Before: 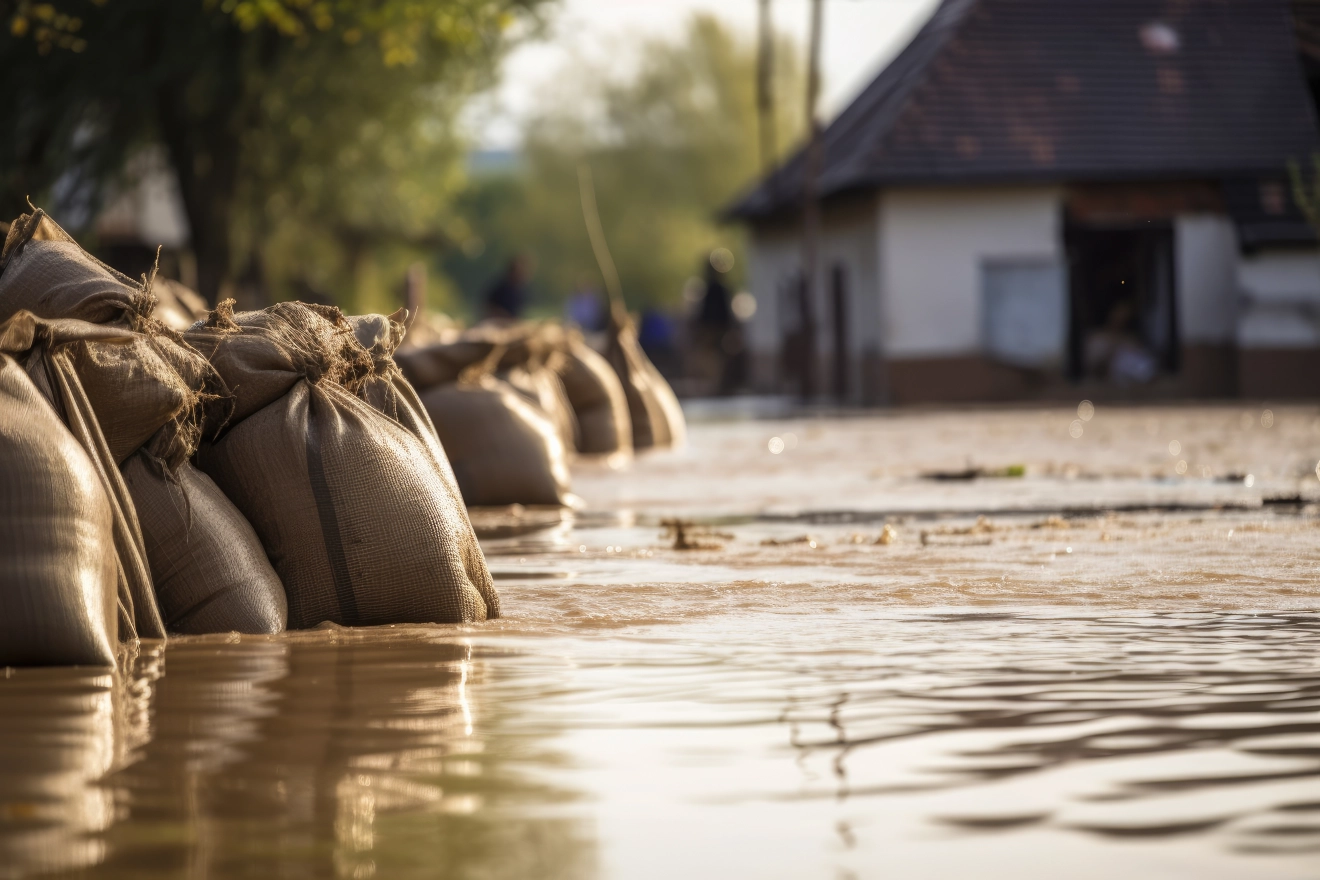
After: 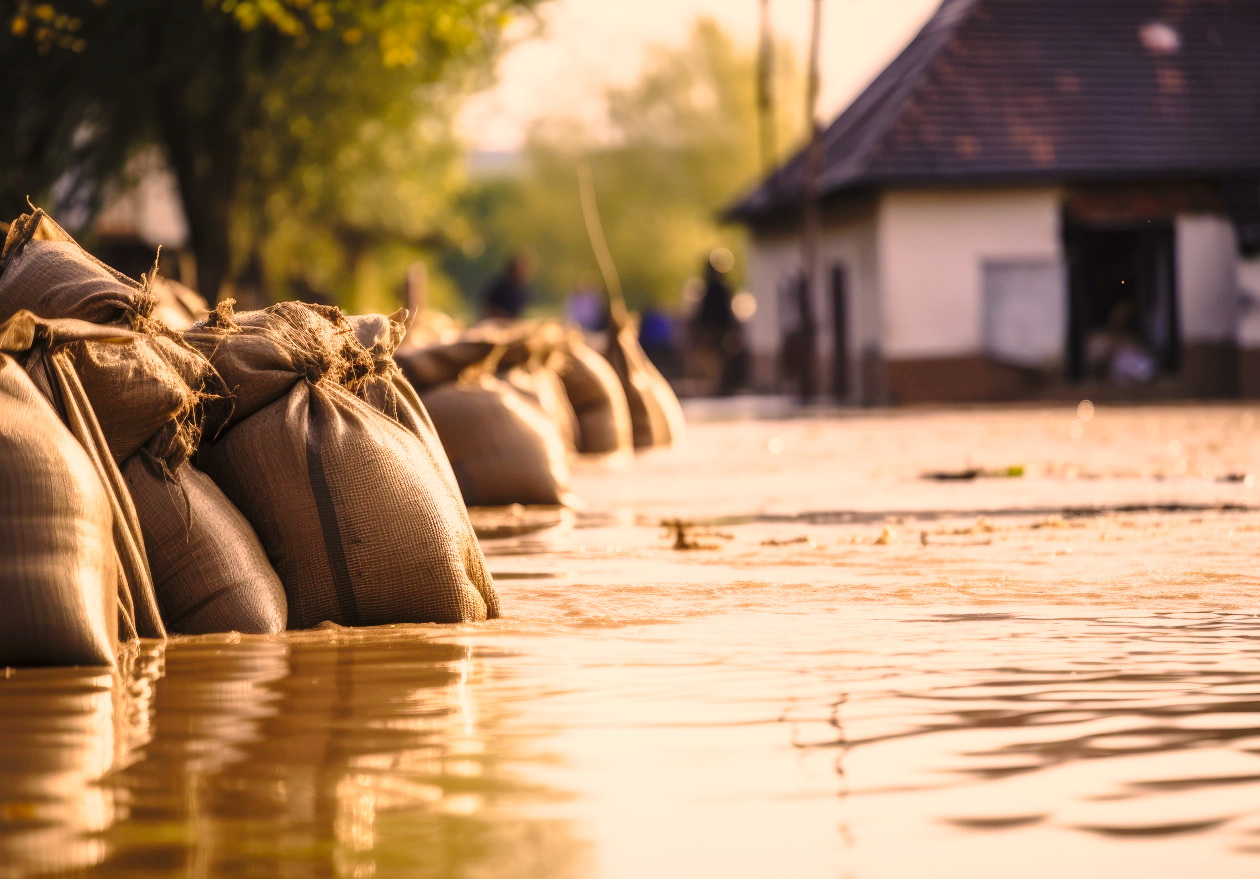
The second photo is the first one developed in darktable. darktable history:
shadows and highlights: shadows 24.84, highlights -24.1
crop: right 4.481%, bottom 0.027%
base curve: curves: ch0 [(0, 0) (0.028, 0.03) (0.121, 0.232) (0.46, 0.748) (0.859, 0.968) (1, 1)], preserve colors none
color correction: highlights a* 17.82, highlights b* 18.77
